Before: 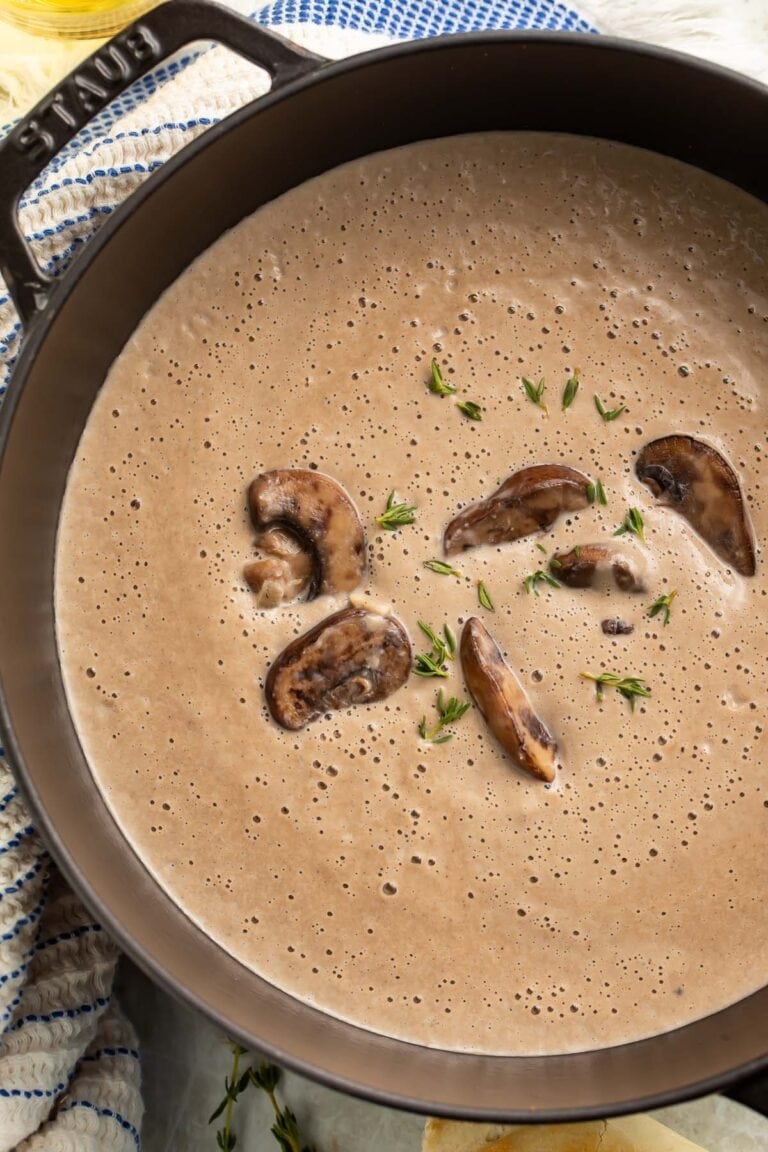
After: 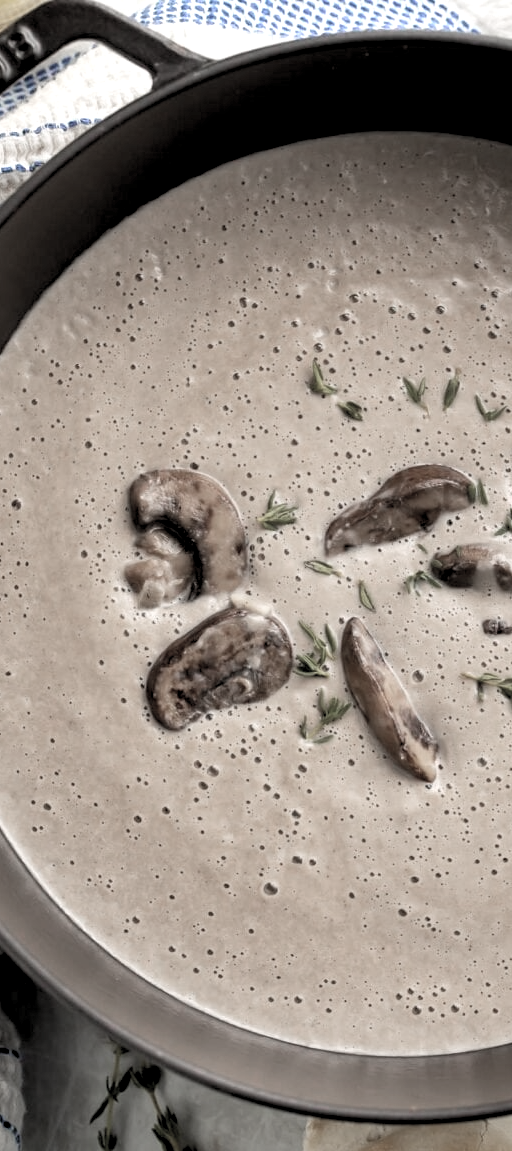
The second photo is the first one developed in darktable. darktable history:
crop and rotate: left 15.546%, right 17.787%
rgb levels: levels [[0.01, 0.419, 0.839], [0, 0.5, 1], [0, 0.5, 1]]
color zones: curves: ch0 [(0, 0.613) (0.01, 0.613) (0.245, 0.448) (0.498, 0.529) (0.642, 0.665) (0.879, 0.777) (0.99, 0.613)]; ch1 [(0, 0.272) (0.219, 0.127) (0.724, 0.346)]
